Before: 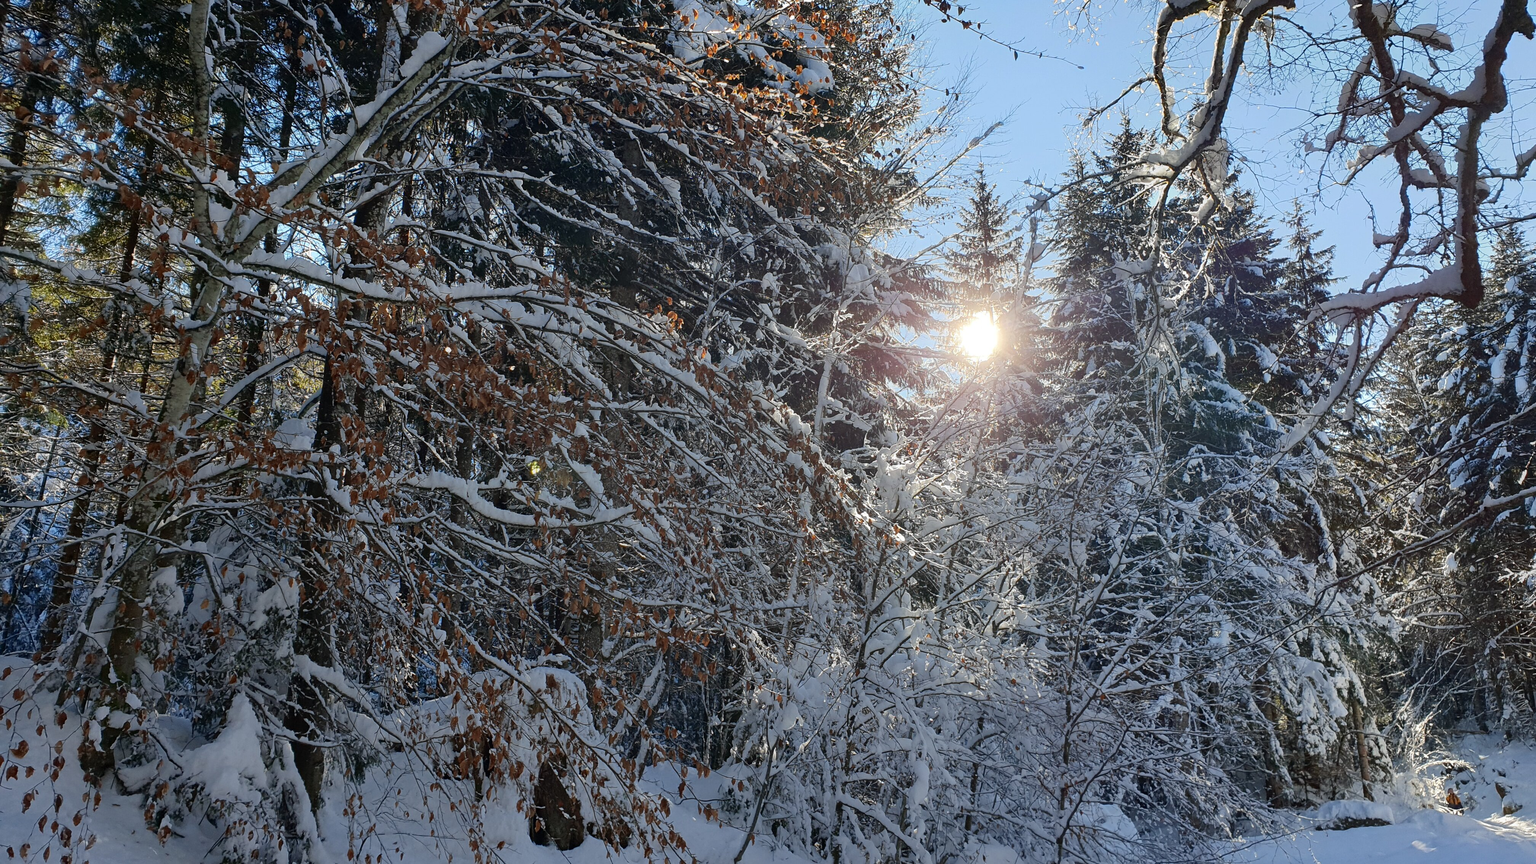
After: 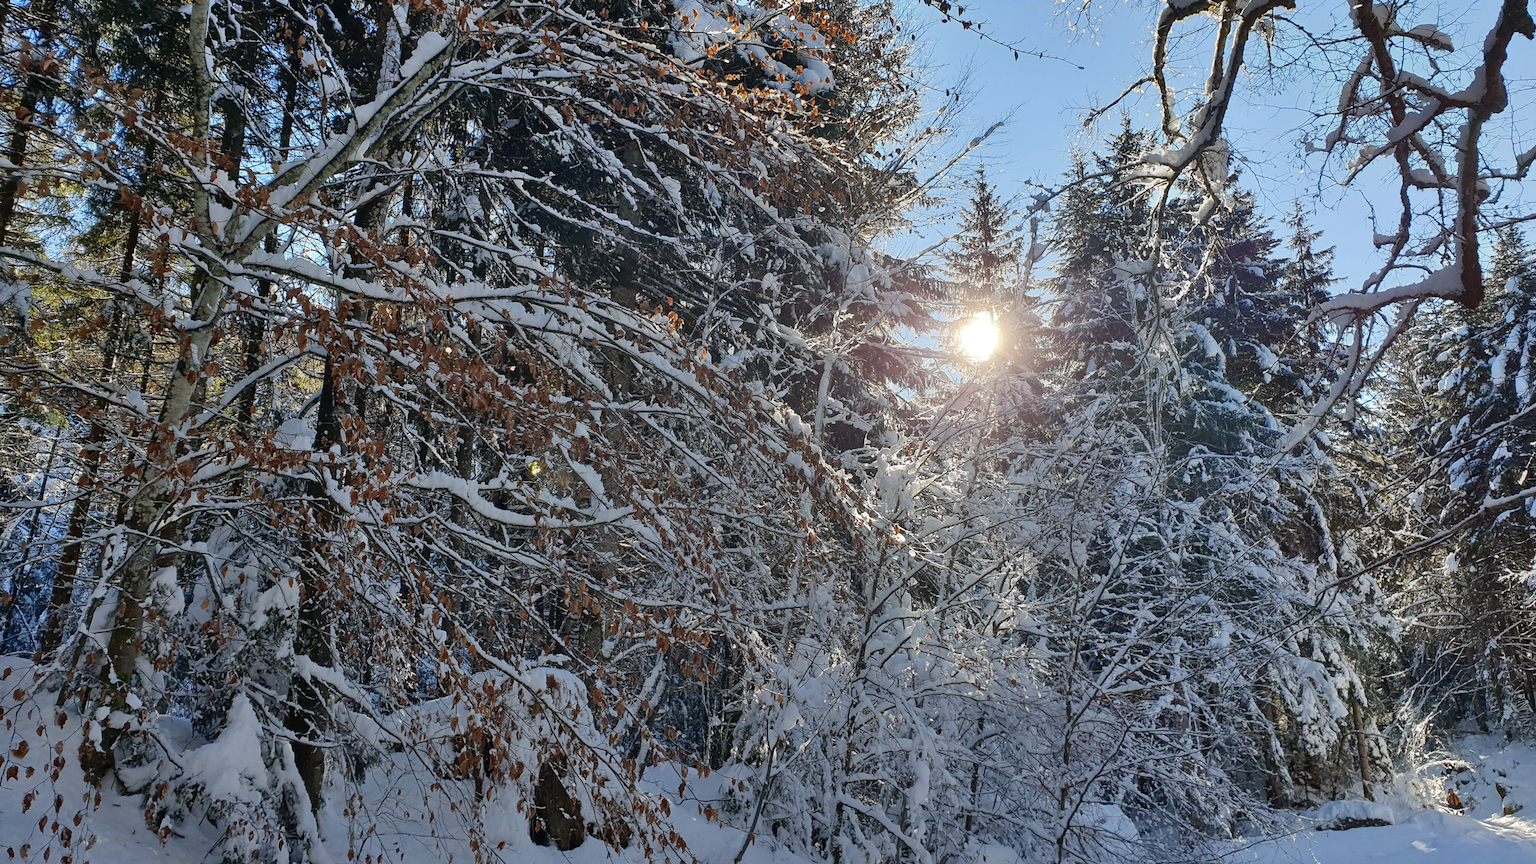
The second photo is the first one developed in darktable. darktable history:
shadows and highlights: radius 135.53, soften with gaussian
